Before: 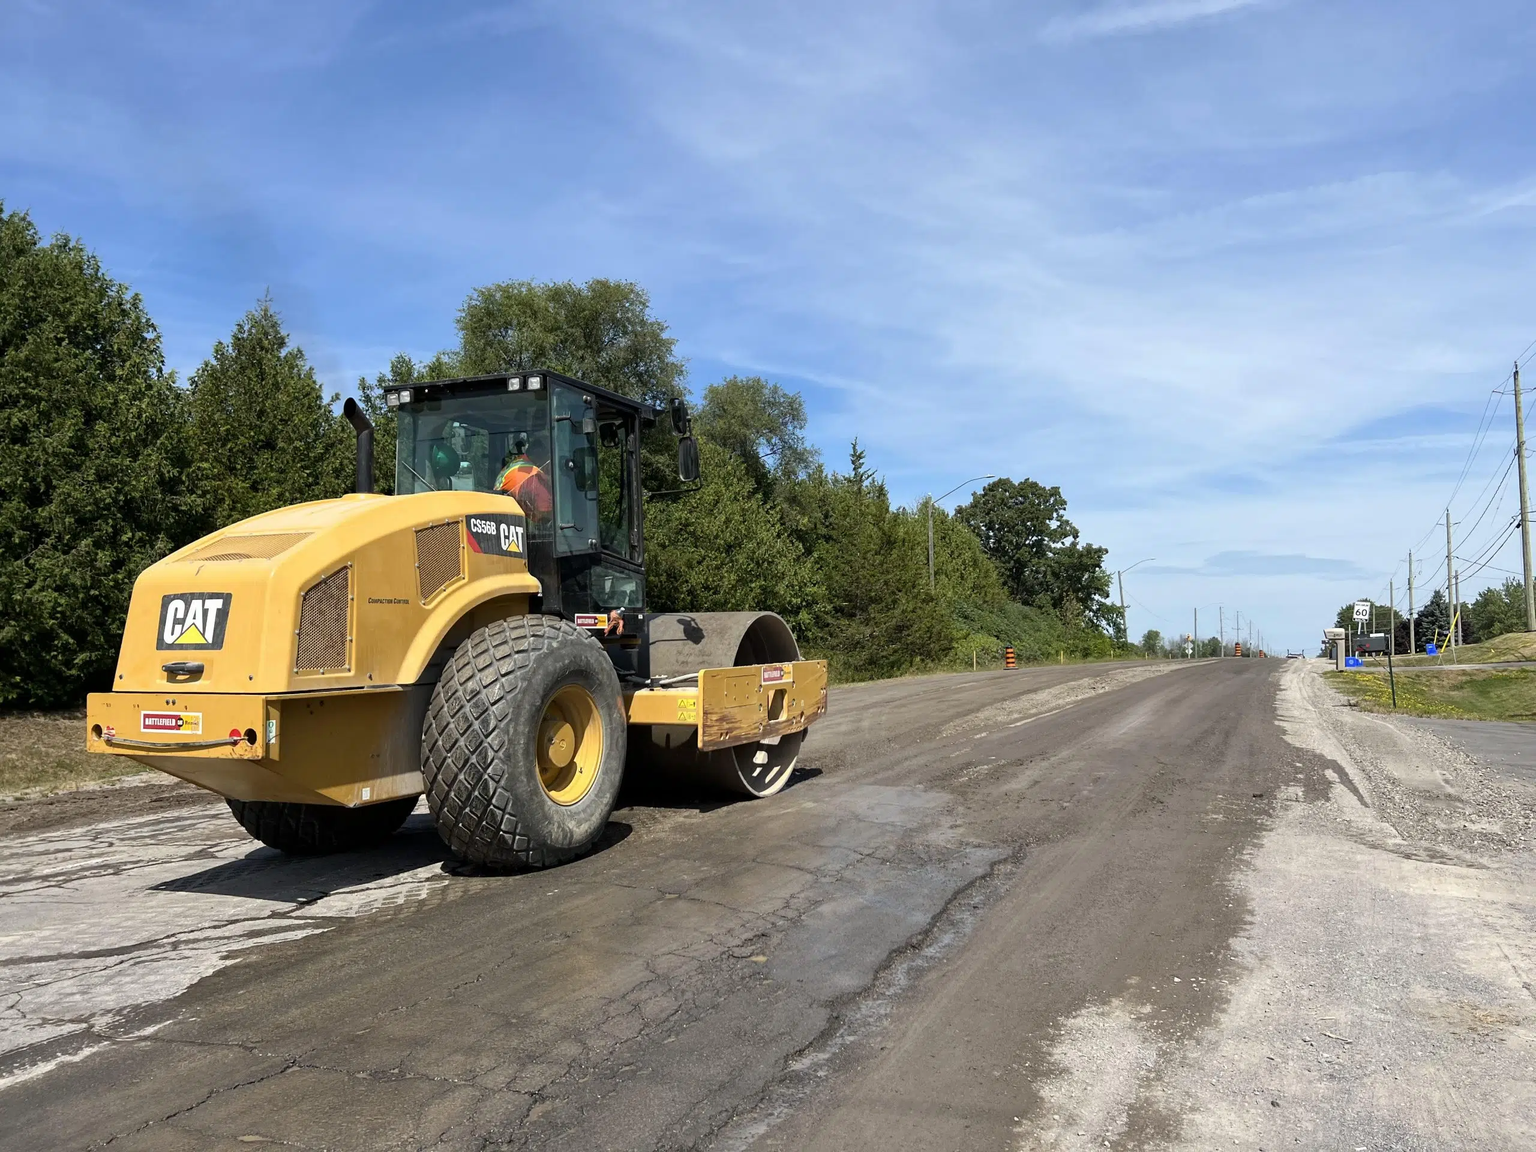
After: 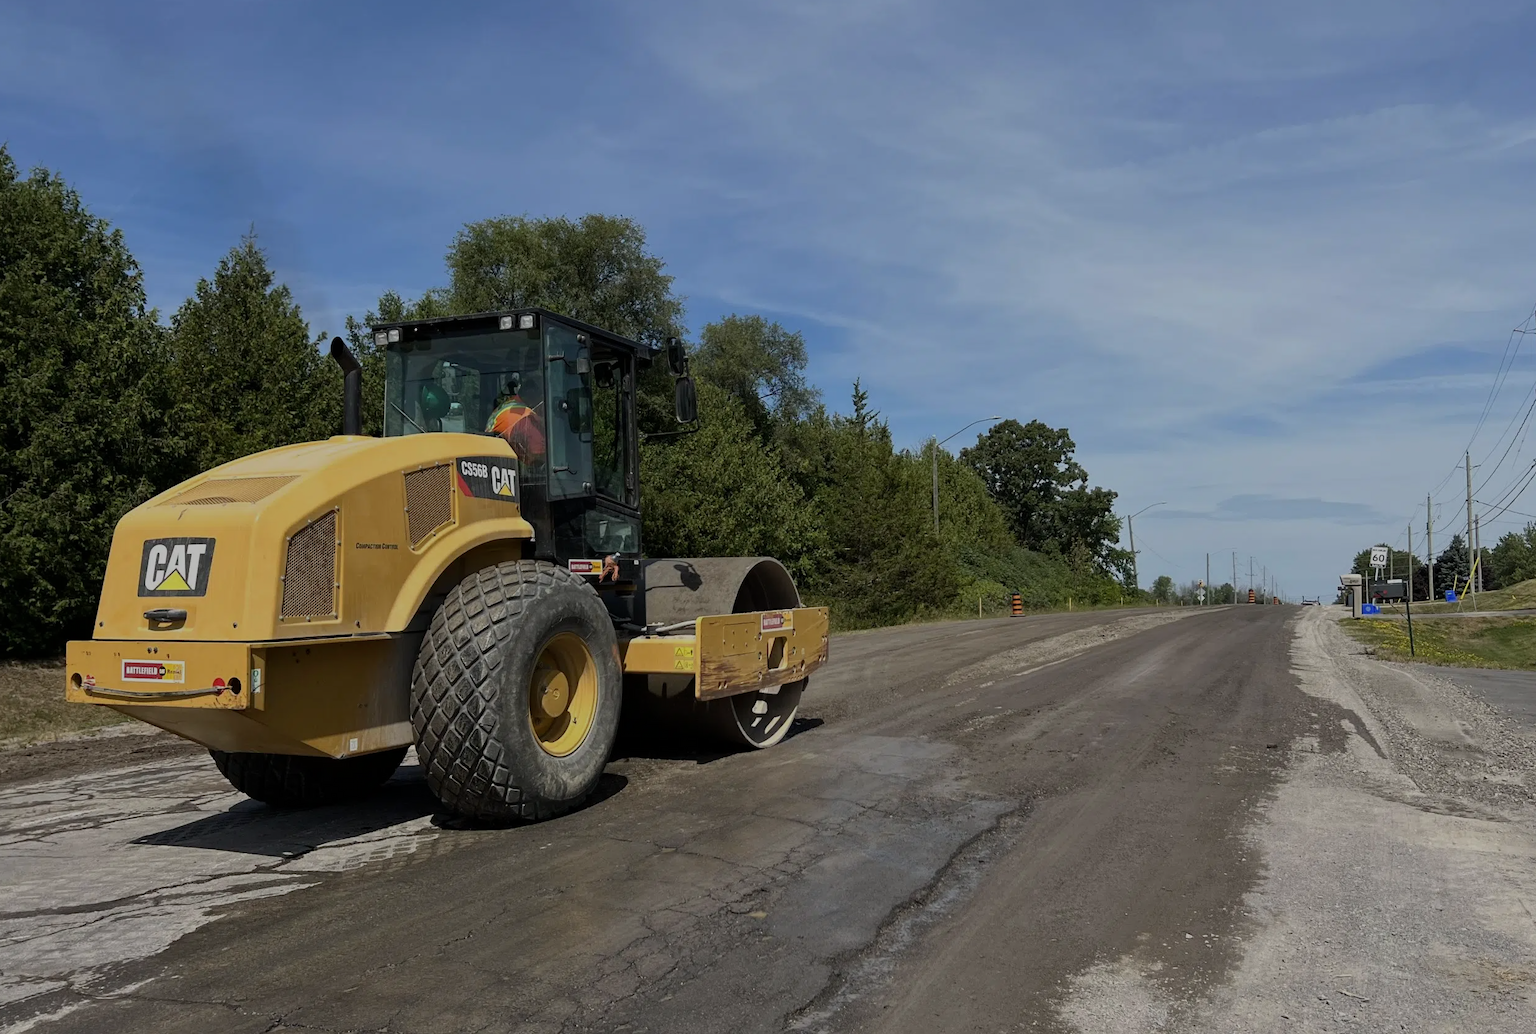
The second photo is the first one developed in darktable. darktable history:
exposure: exposure -1 EV, compensate highlight preservation false
crop: left 1.507%, top 6.147%, right 1.379%, bottom 6.637%
